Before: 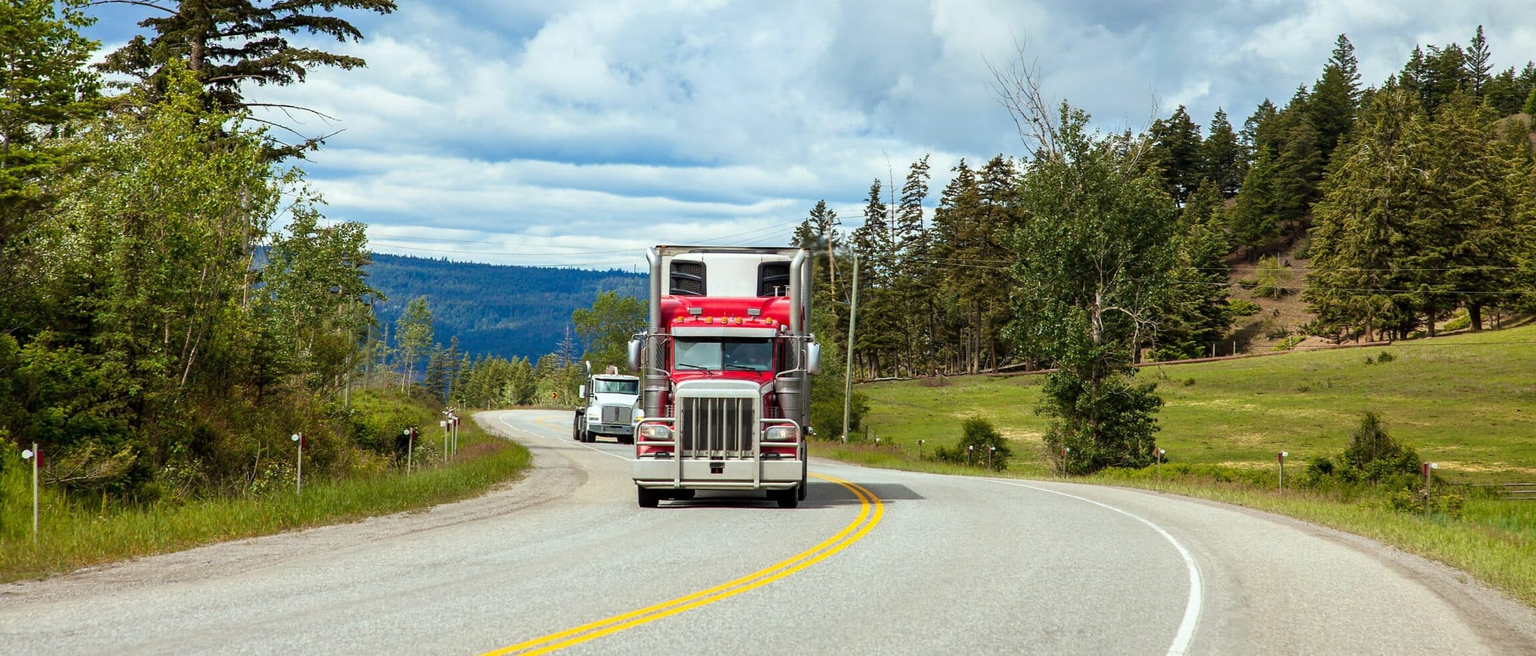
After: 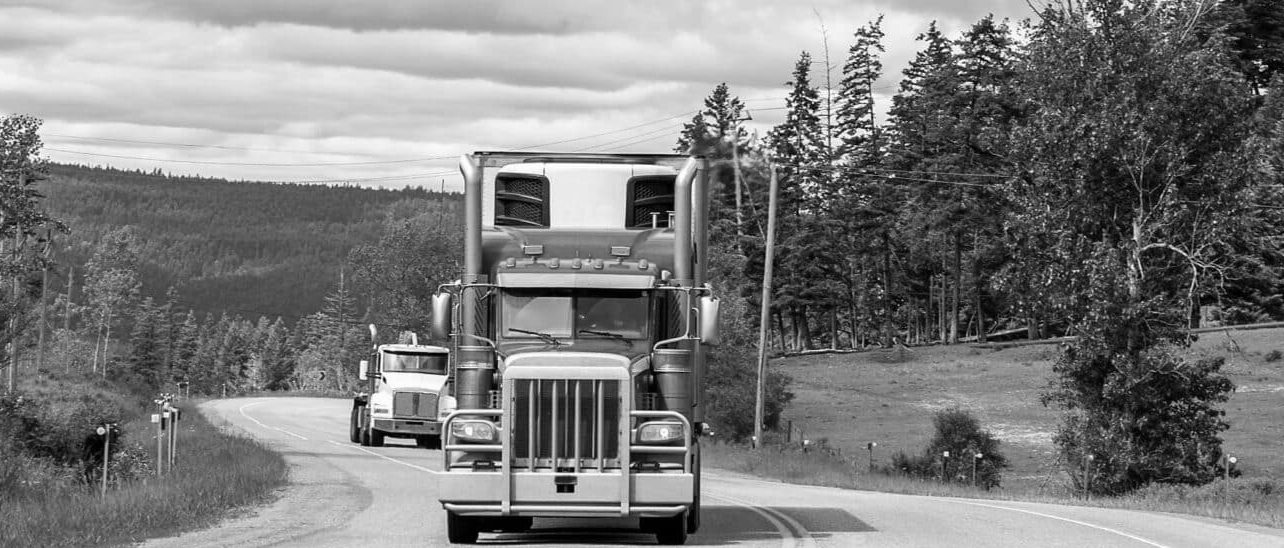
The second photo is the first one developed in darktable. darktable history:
crop and rotate: left 22.13%, top 22.054%, right 22.026%, bottom 22.102%
monochrome: a -3.63, b -0.465
